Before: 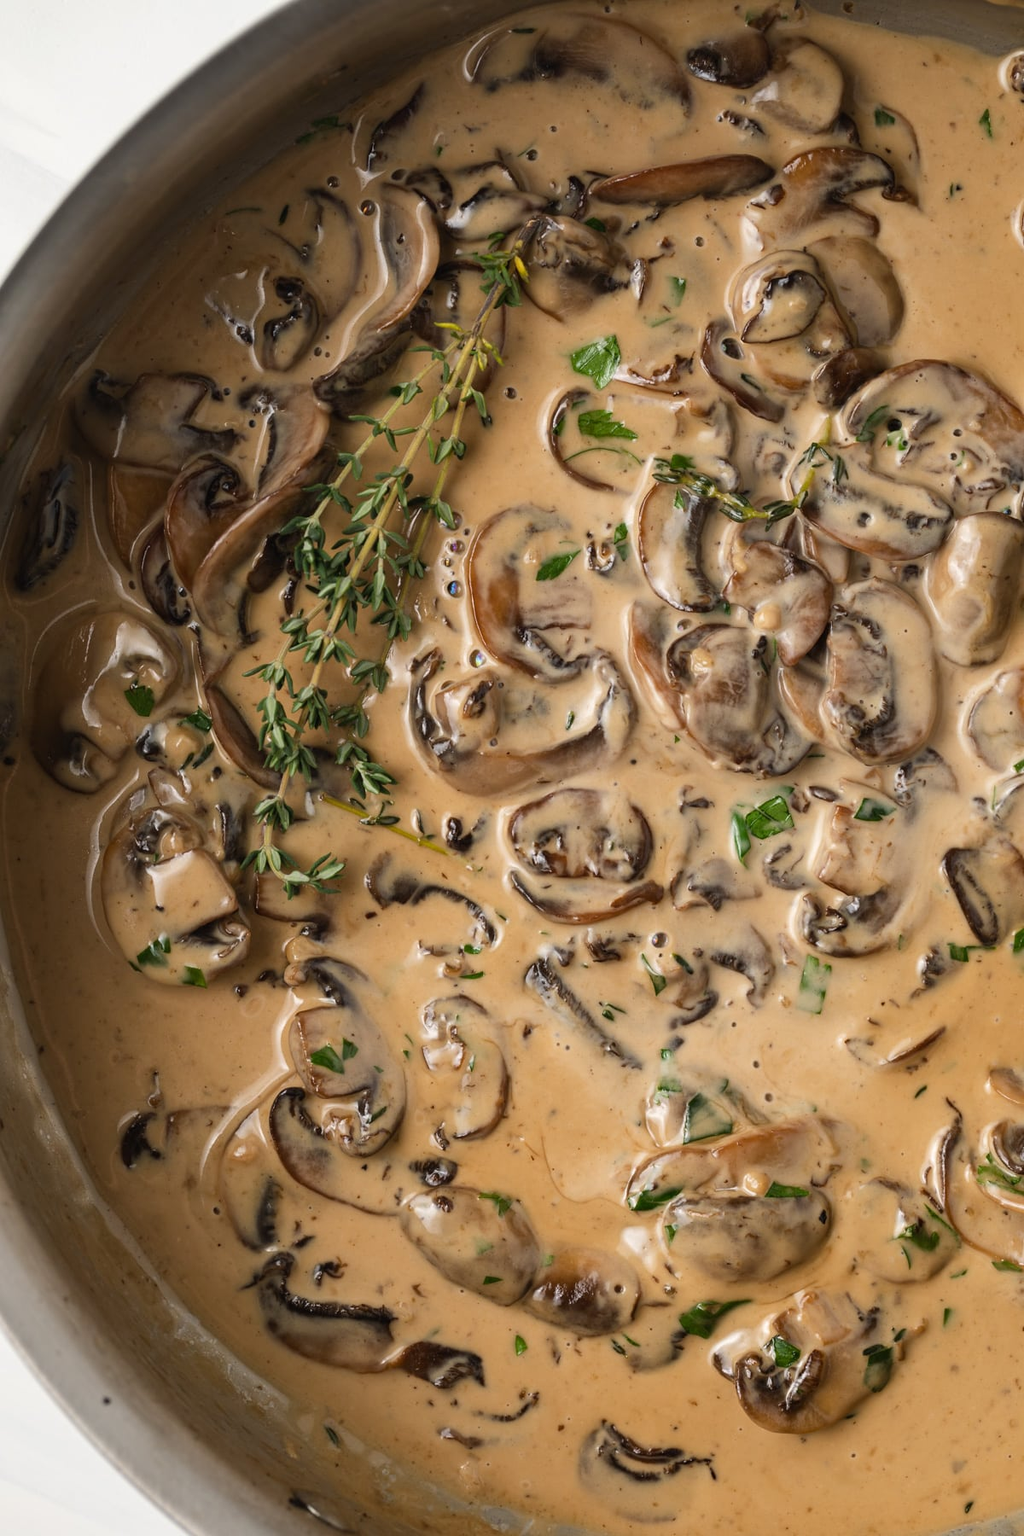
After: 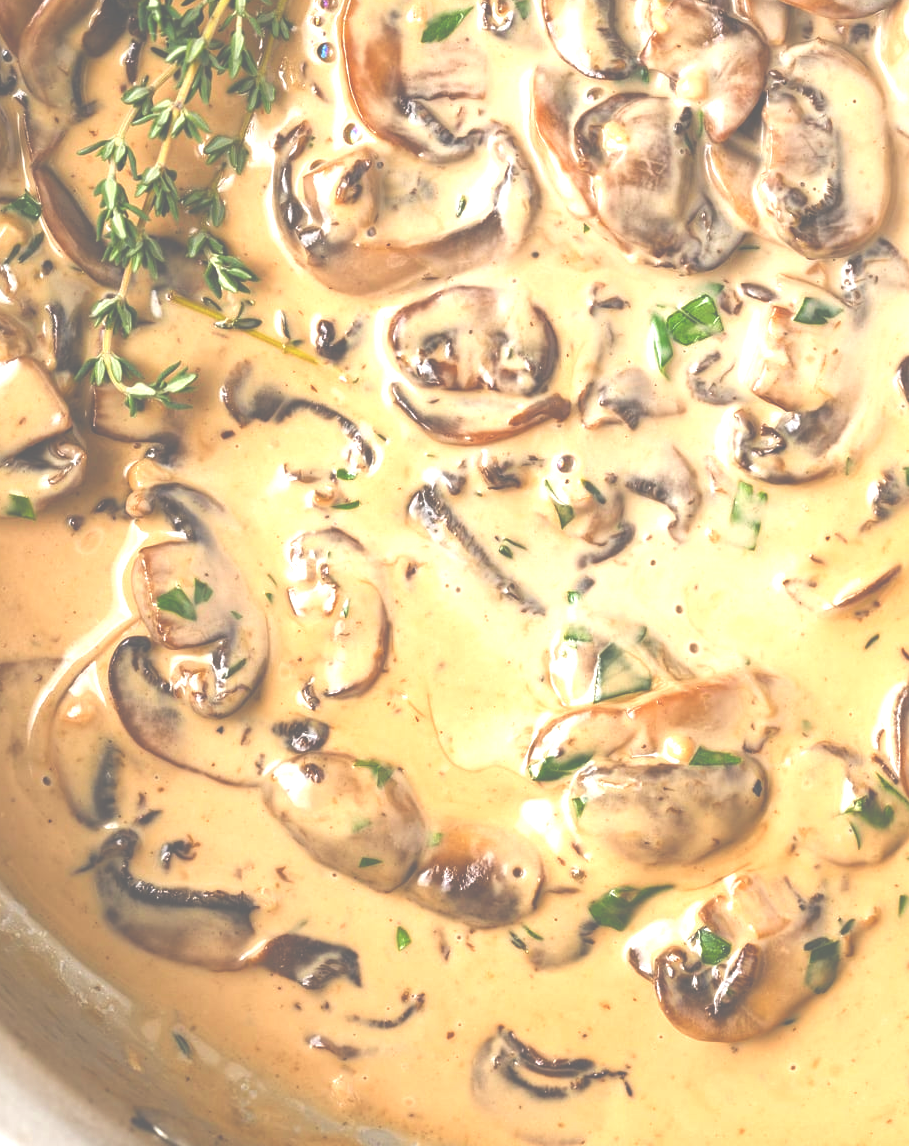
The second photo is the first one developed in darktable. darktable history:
color balance rgb: perceptual saturation grading › global saturation 20%, perceptual saturation grading › highlights -25.445%, perceptual saturation grading › shadows 26.179%, global vibrance 10.743%
crop and rotate: left 17.326%, top 35.493%, right 6.913%, bottom 0.828%
exposure: black level correction -0.062, exposure -0.05 EV, compensate highlight preservation false
levels: levels [0, 0.352, 0.703]
